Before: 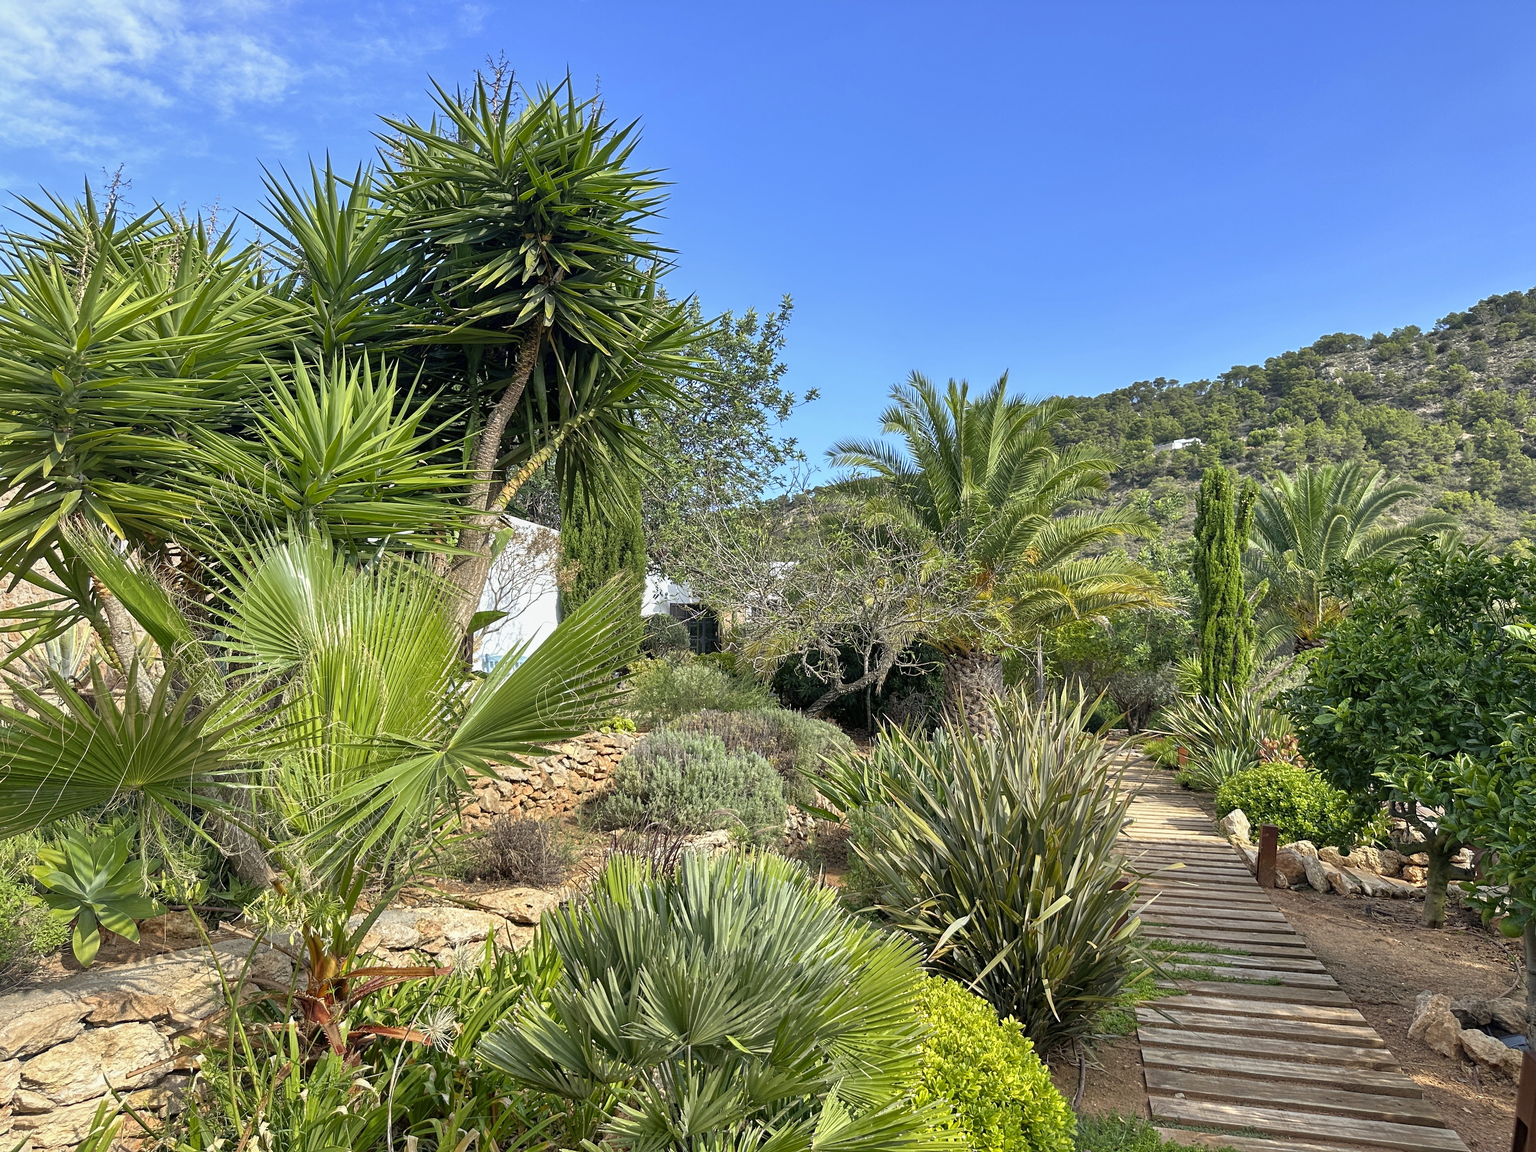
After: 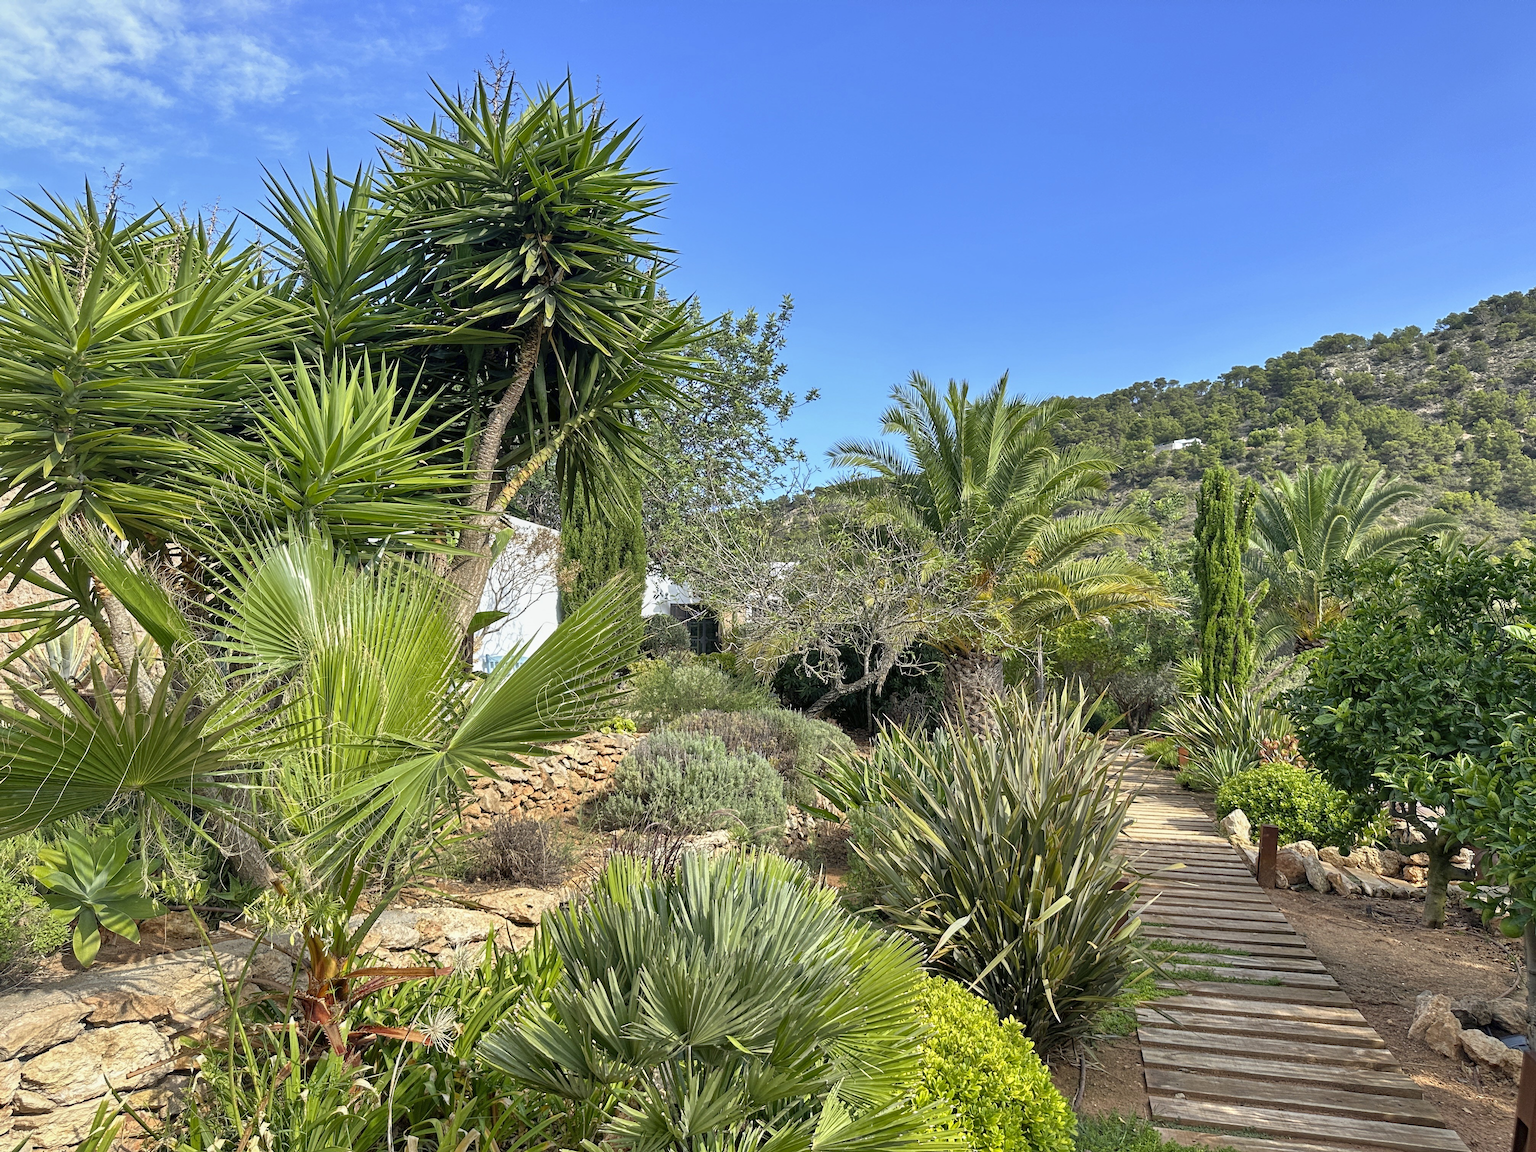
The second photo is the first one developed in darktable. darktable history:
shadows and highlights: shadows 37.7, highlights -27.05, soften with gaussian
